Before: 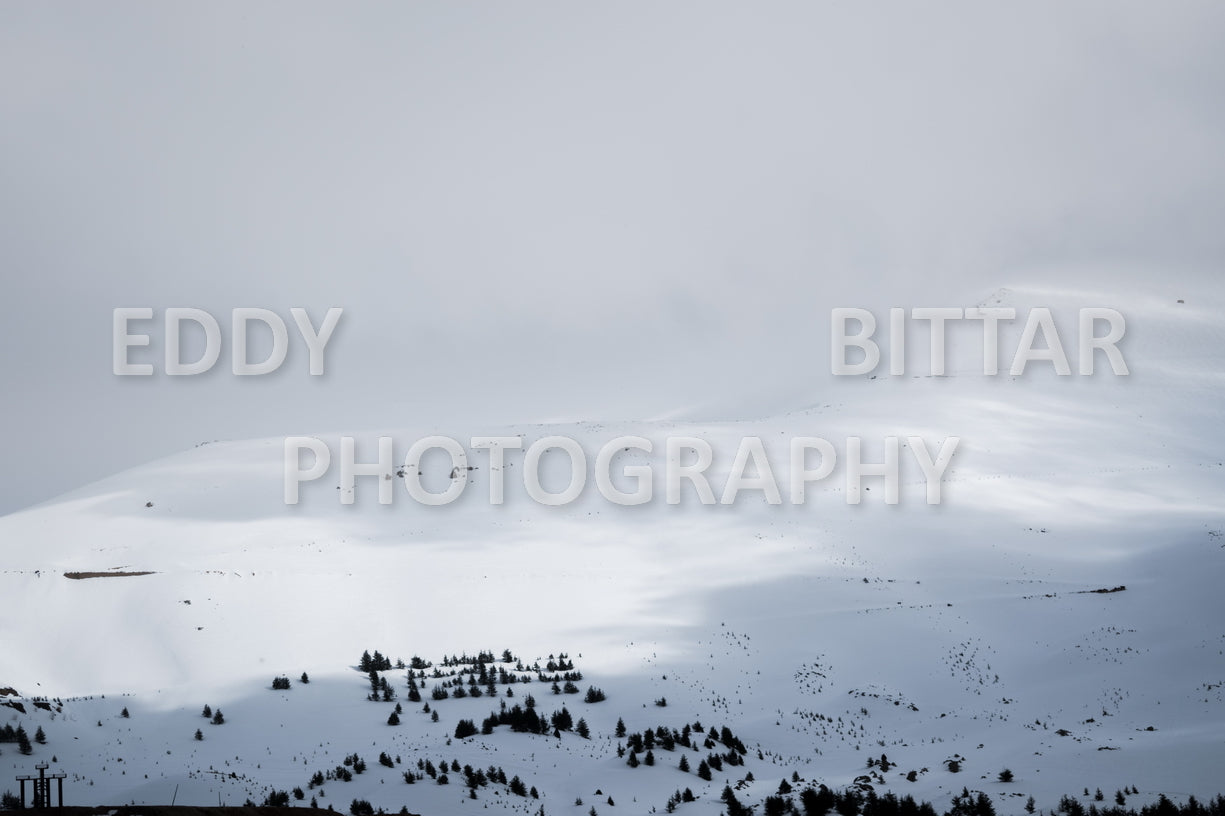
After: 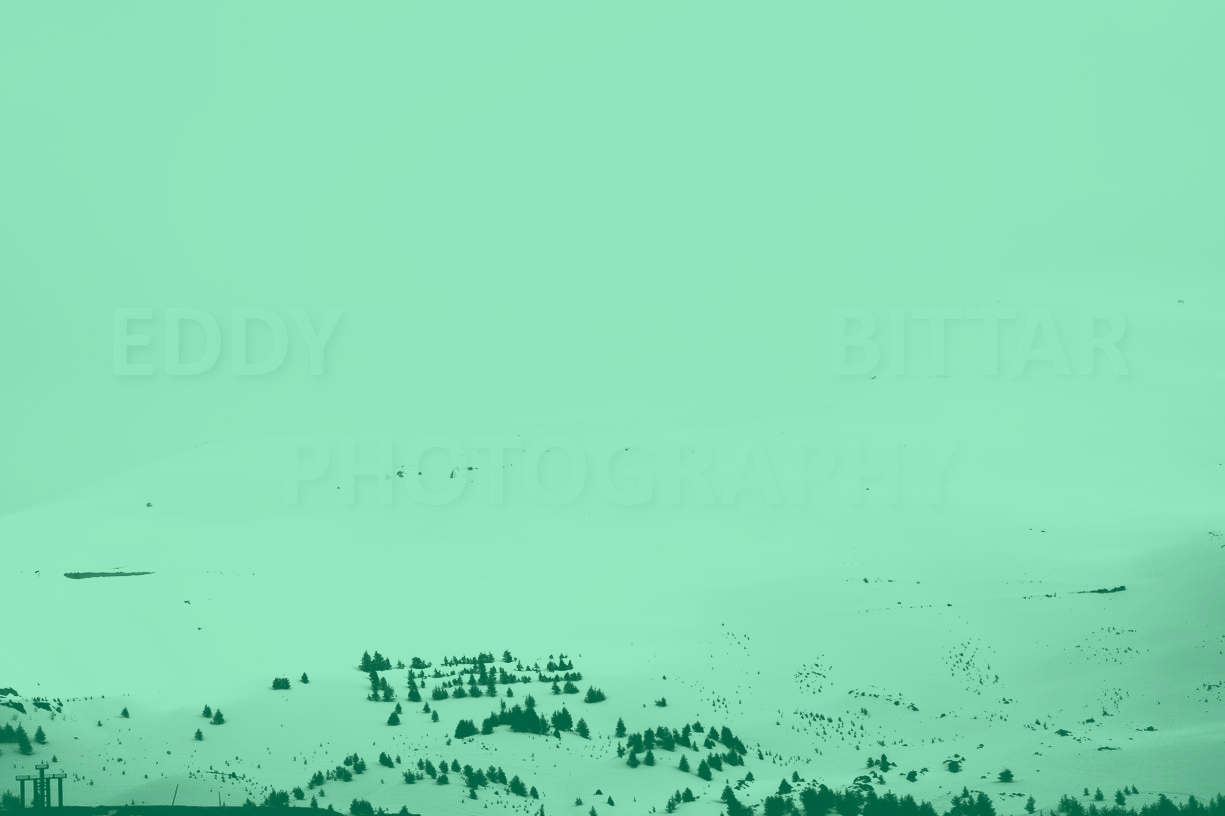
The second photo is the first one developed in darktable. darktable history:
contrast brightness saturation: contrast 0.62, brightness 0.34, saturation 0.14
shadows and highlights: shadows 12, white point adjustment 1.2, highlights -0.36, soften with gaussian
colorize: hue 147.6°, saturation 65%, lightness 21.64%
